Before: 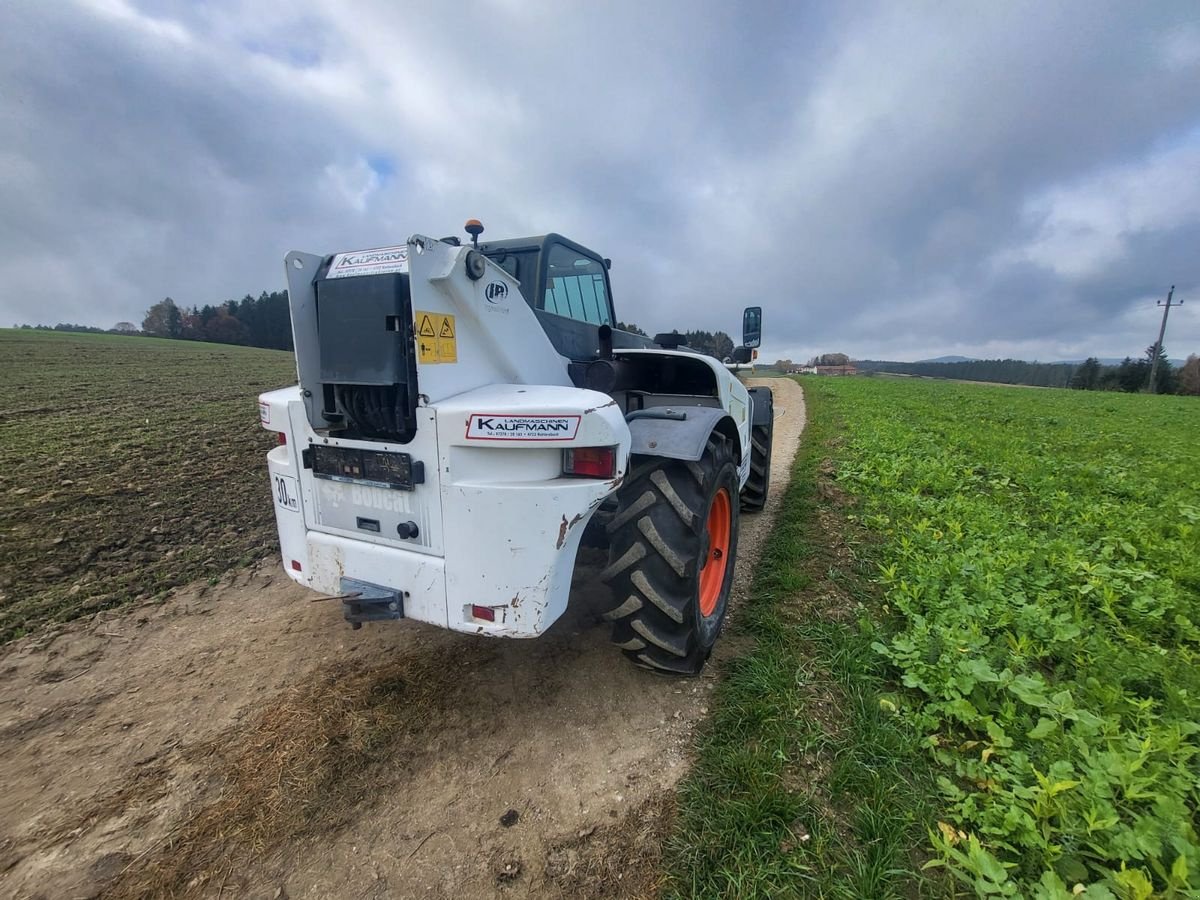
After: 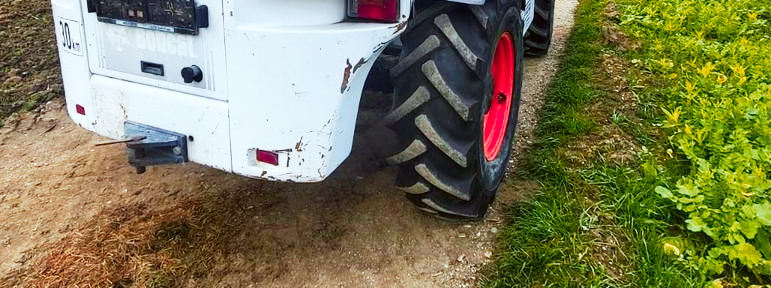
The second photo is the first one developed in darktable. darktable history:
color correction: highlights a* -2.76, highlights b* -2.89, shadows a* 2.35, shadows b* 2.63
crop: left 18.051%, top 50.772%, right 17.634%, bottom 16.847%
color zones: curves: ch1 [(0.24, 0.634) (0.75, 0.5)]; ch2 [(0.253, 0.437) (0.745, 0.491)]
base curve: curves: ch0 [(0, 0) (0.007, 0.004) (0.027, 0.03) (0.046, 0.07) (0.207, 0.54) (0.442, 0.872) (0.673, 0.972) (1, 1)], preserve colors none
tone equalizer: -8 EV 0.222 EV, -7 EV 0.451 EV, -6 EV 0.425 EV, -5 EV 0.231 EV, -3 EV -0.251 EV, -2 EV -0.436 EV, -1 EV -0.402 EV, +0 EV -0.239 EV, smoothing 1
